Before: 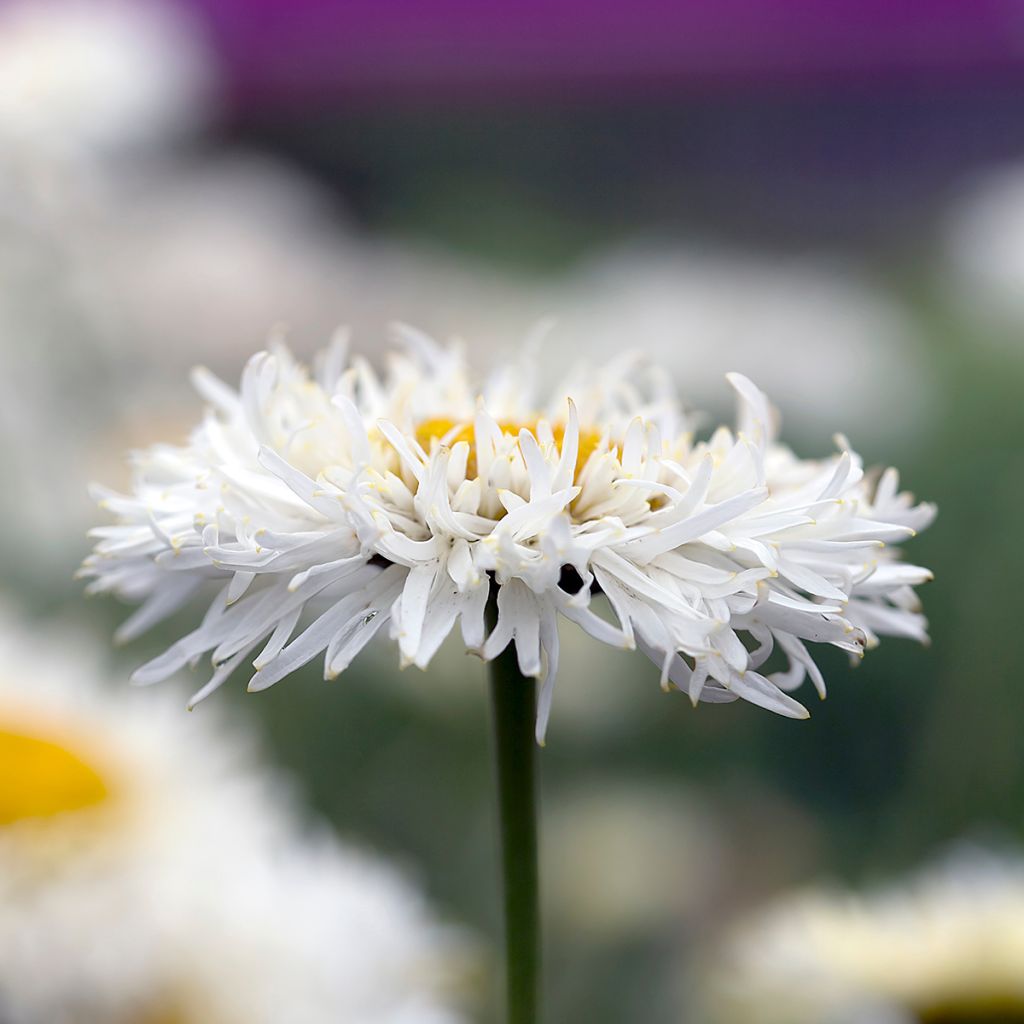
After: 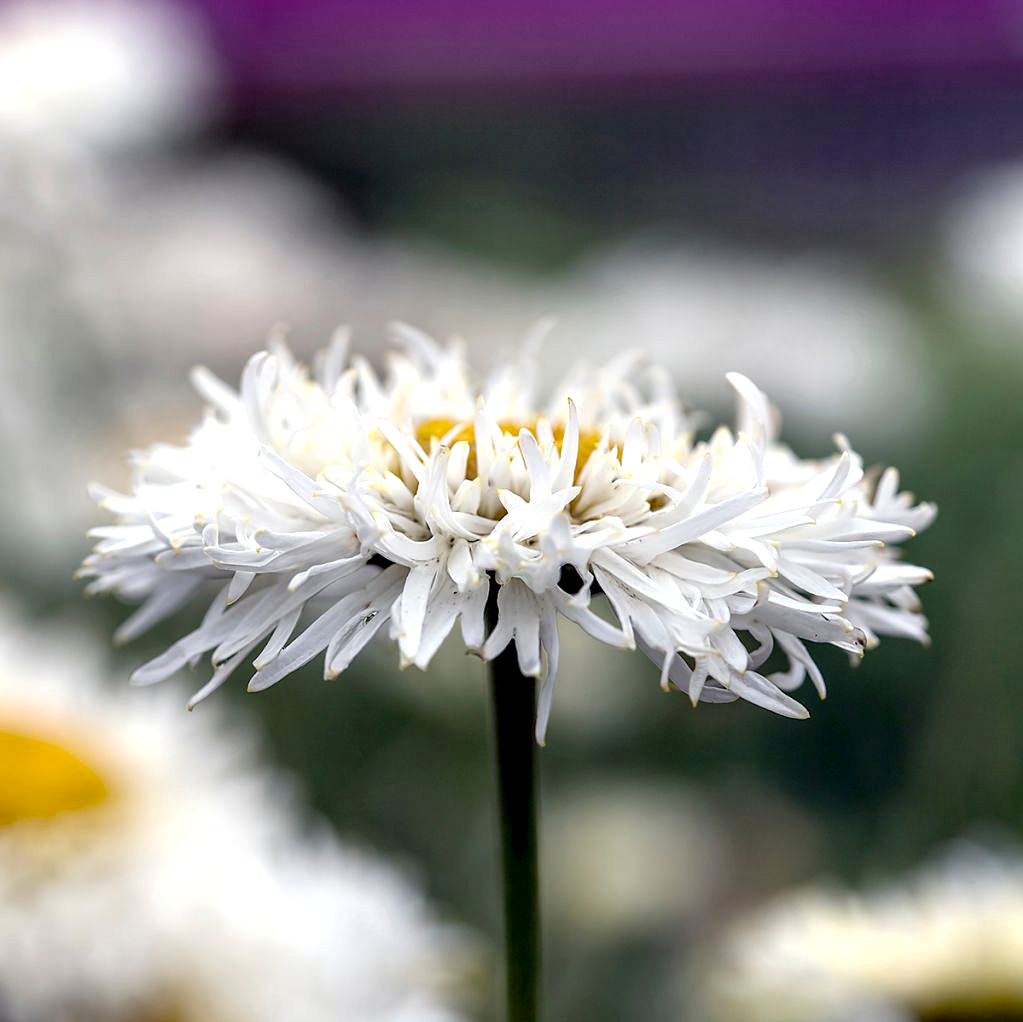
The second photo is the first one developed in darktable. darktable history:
local contrast: highlights 20%, shadows 70%, detail 170%
crop: top 0.05%, bottom 0.098%
tone equalizer: on, module defaults
